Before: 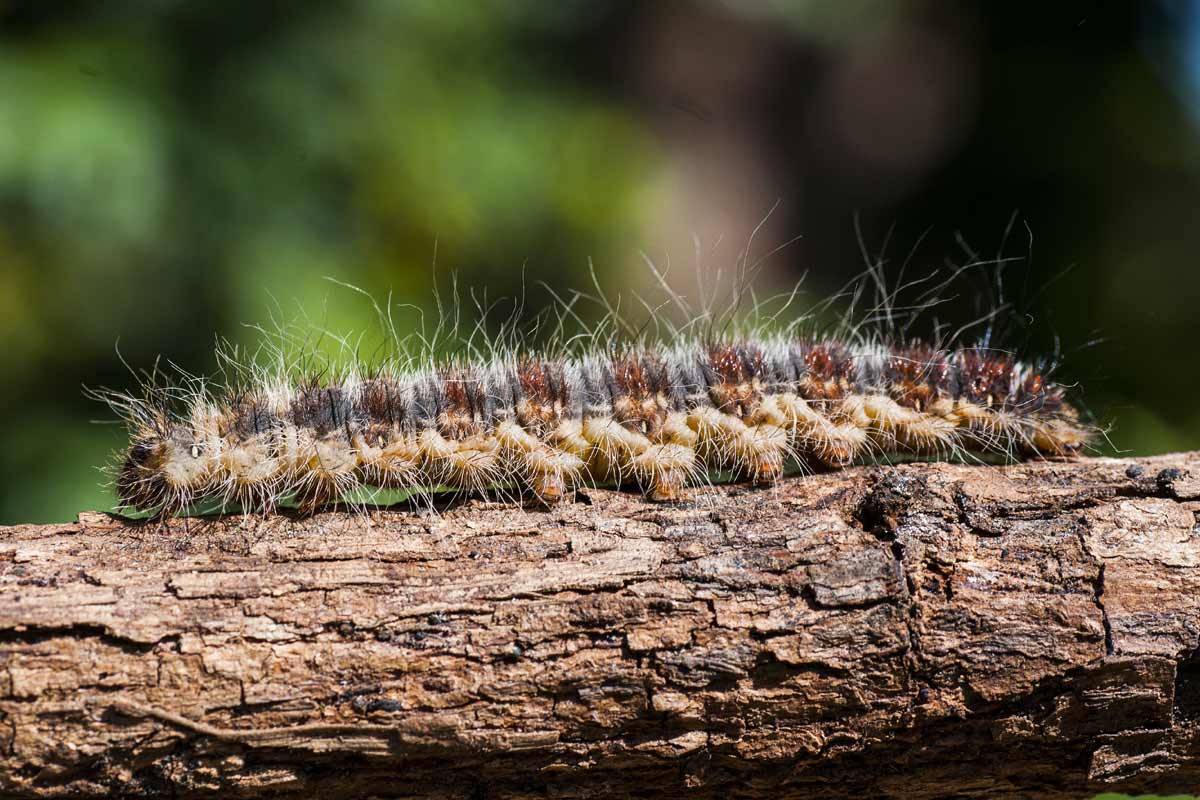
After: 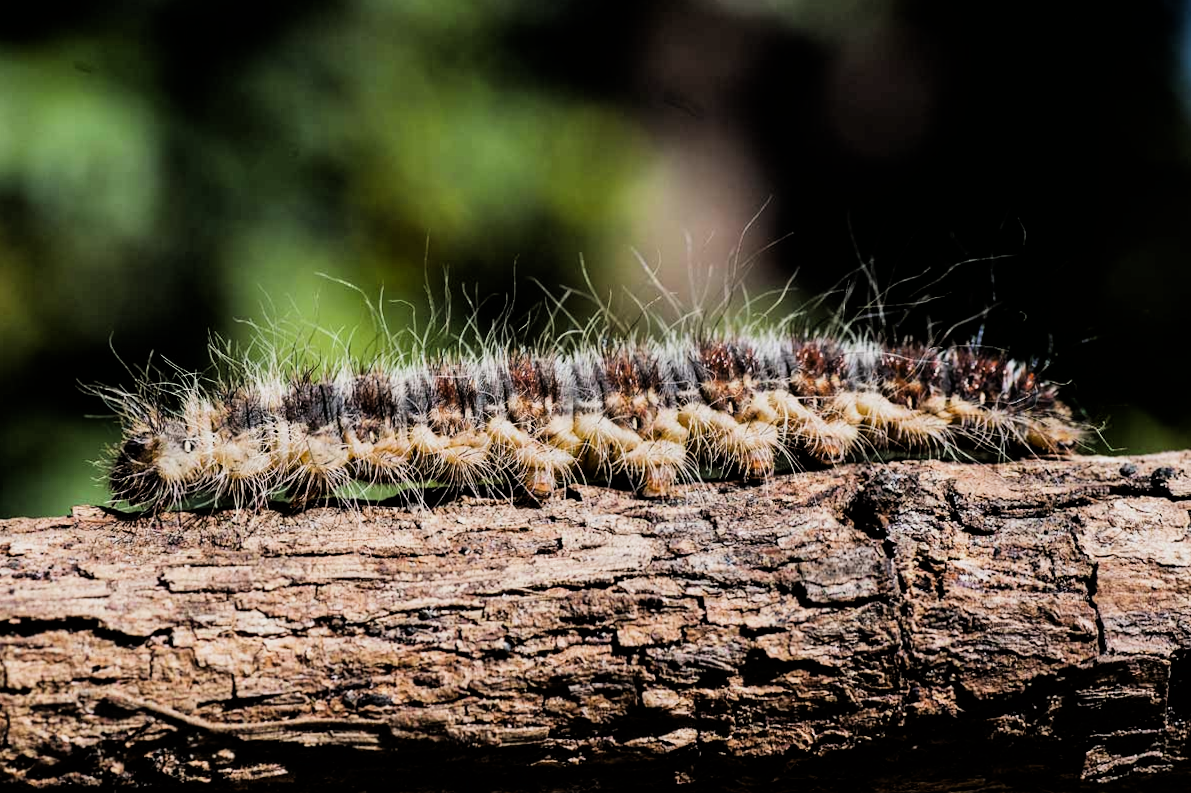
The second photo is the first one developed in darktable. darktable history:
filmic rgb: black relative exposure -5 EV, white relative exposure 3.5 EV, hardness 3.19, contrast 1.4, highlights saturation mix -30%
rotate and perspective: rotation 0.192°, lens shift (horizontal) -0.015, crop left 0.005, crop right 0.996, crop top 0.006, crop bottom 0.99
